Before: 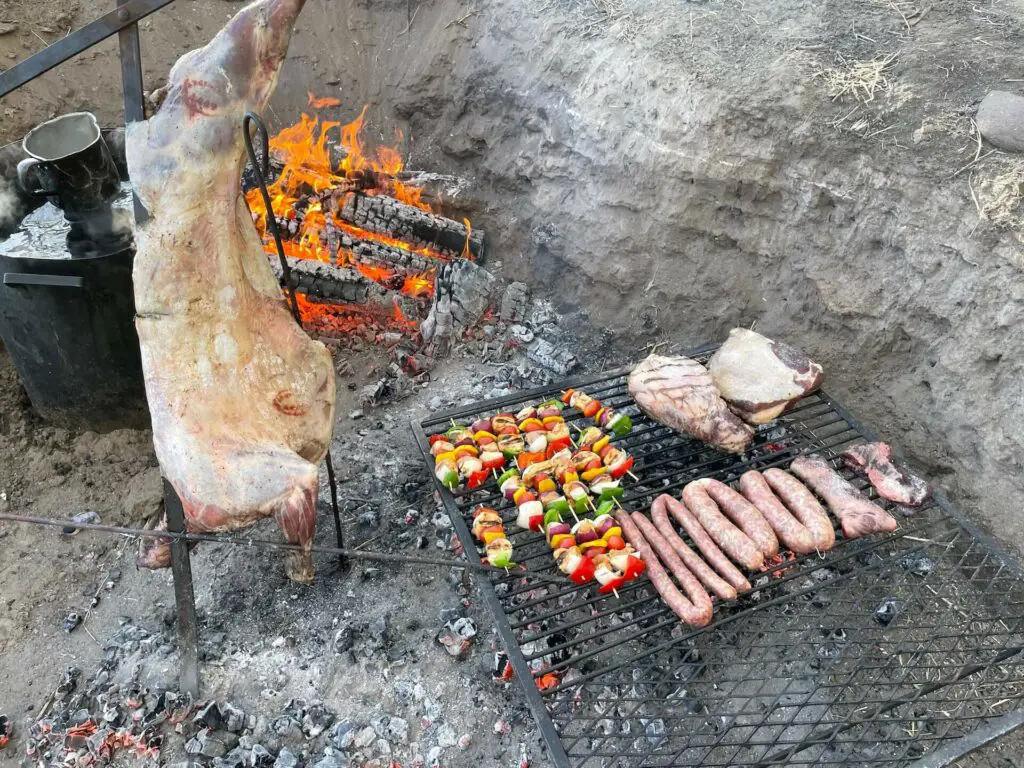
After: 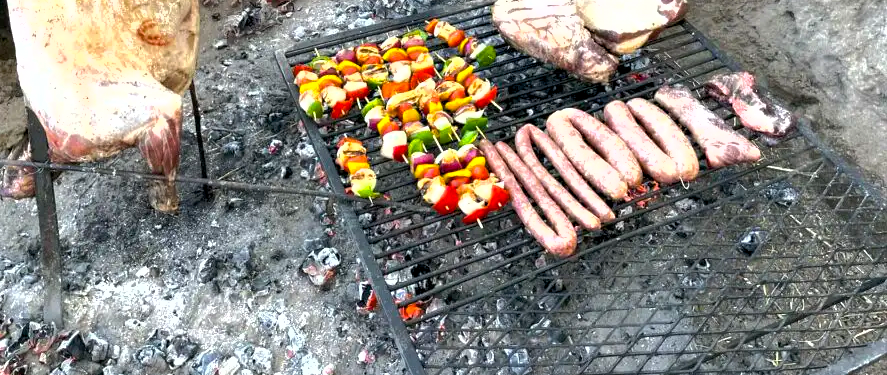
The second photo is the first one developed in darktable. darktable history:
exposure: black level correction 0.001, exposure 0.299 EV, compensate highlight preservation false
crop and rotate: left 13.316%, top 48.24%, bottom 2.812%
shadows and highlights: shadows 30.07, highlights color adjustment 0.573%
color balance rgb: global offset › luminance -0.466%, perceptual saturation grading › global saturation 29.58%, perceptual brilliance grading › highlights 14.248%, perceptual brilliance grading › shadows -18.332%
